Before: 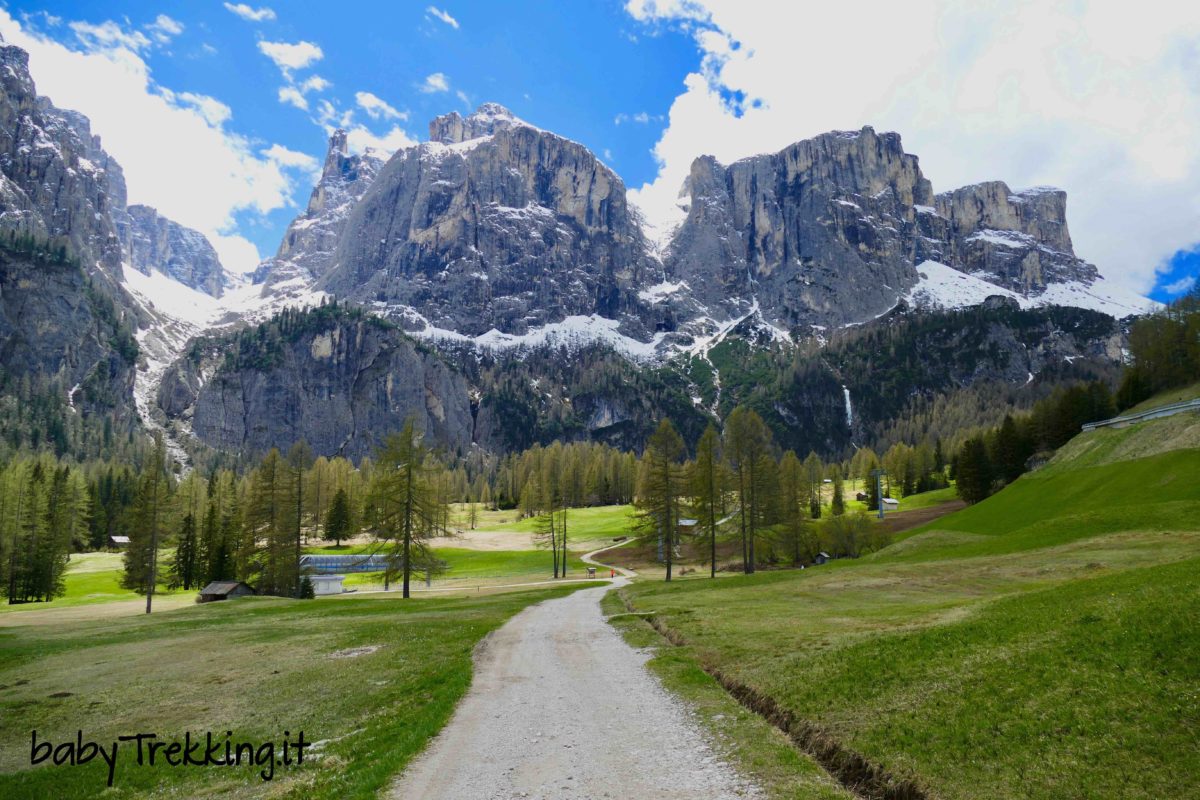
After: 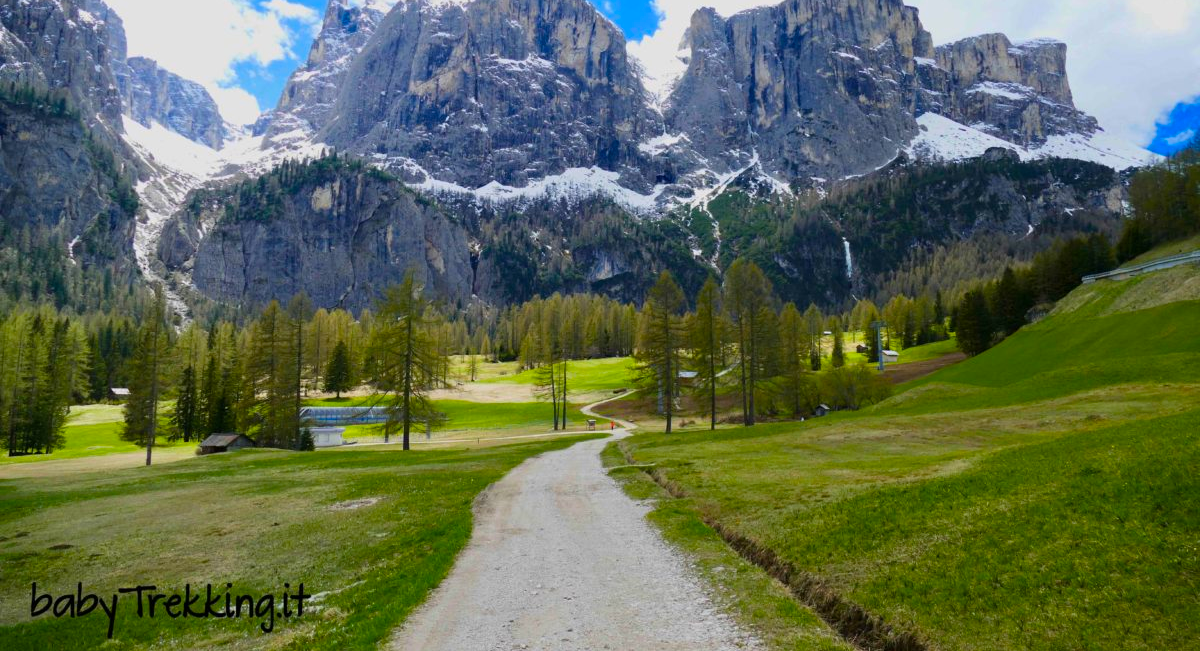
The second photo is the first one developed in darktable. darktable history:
crop and rotate: top 18.507%
color balance rgb: perceptual saturation grading › global saturation 20%, global vibrance 20%
